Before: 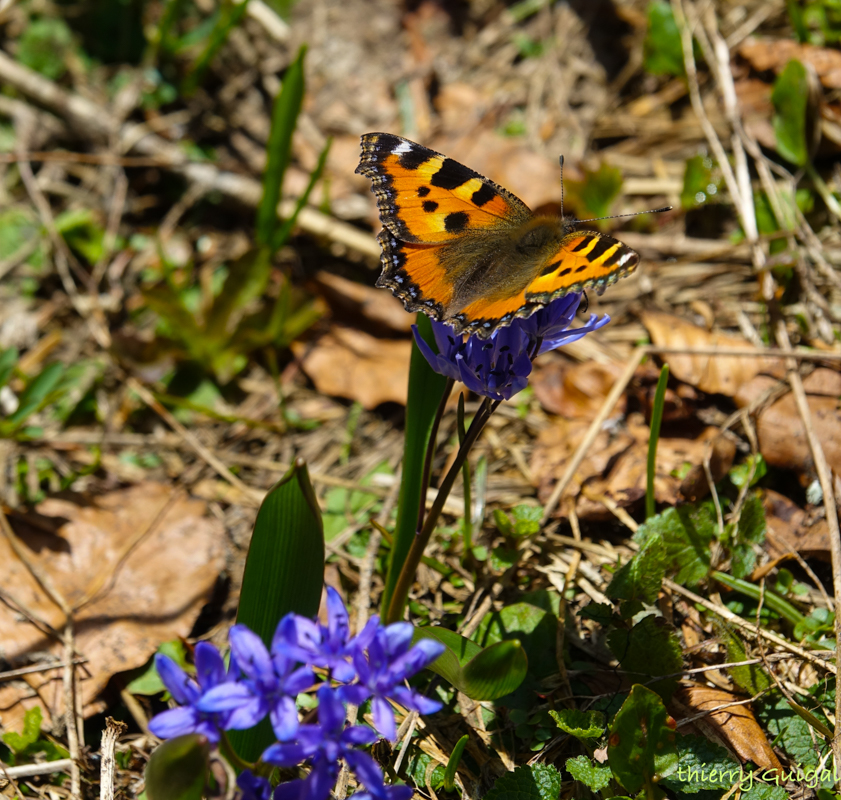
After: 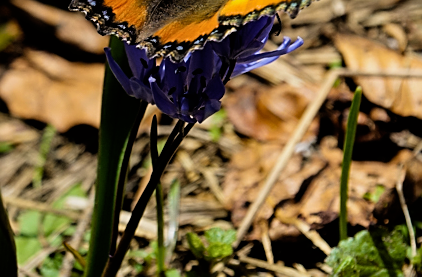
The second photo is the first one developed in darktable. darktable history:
filmic rgb: black relative exposure -5 EV, white relative exposure 3.2 EV, hardness 3.42, contrast 1.2, highlights saturation mix -30%
crop: left 36.607%, top 34.735%, right 13.146%, bottom 30.611%
sharpen: on, module defaults
